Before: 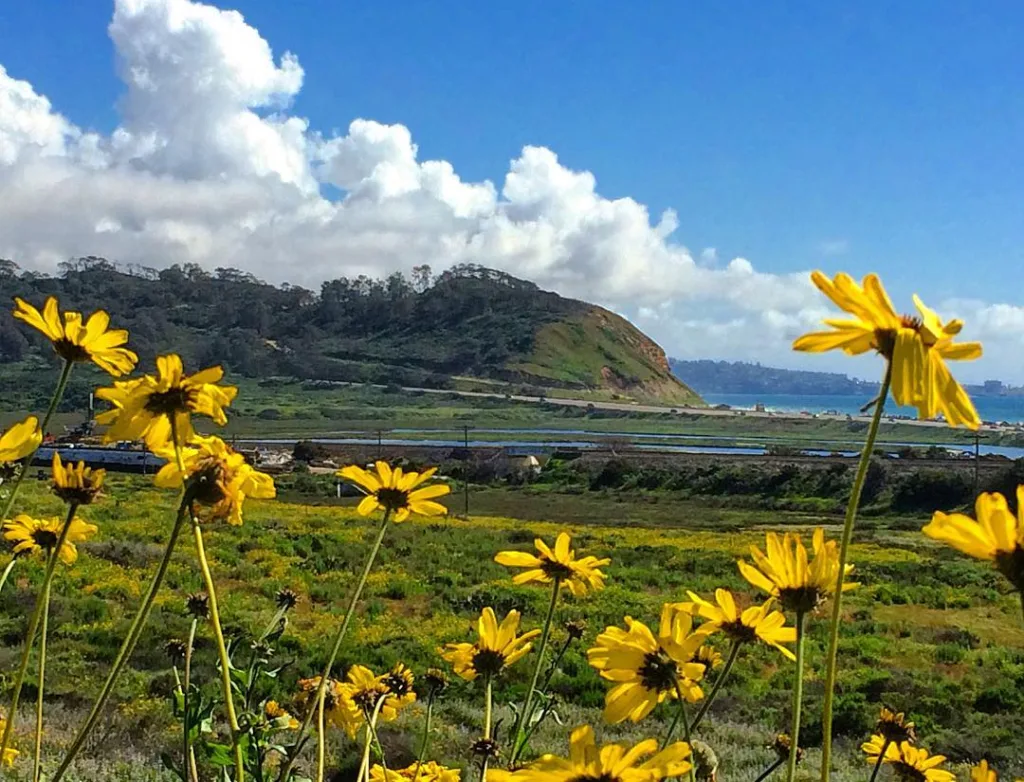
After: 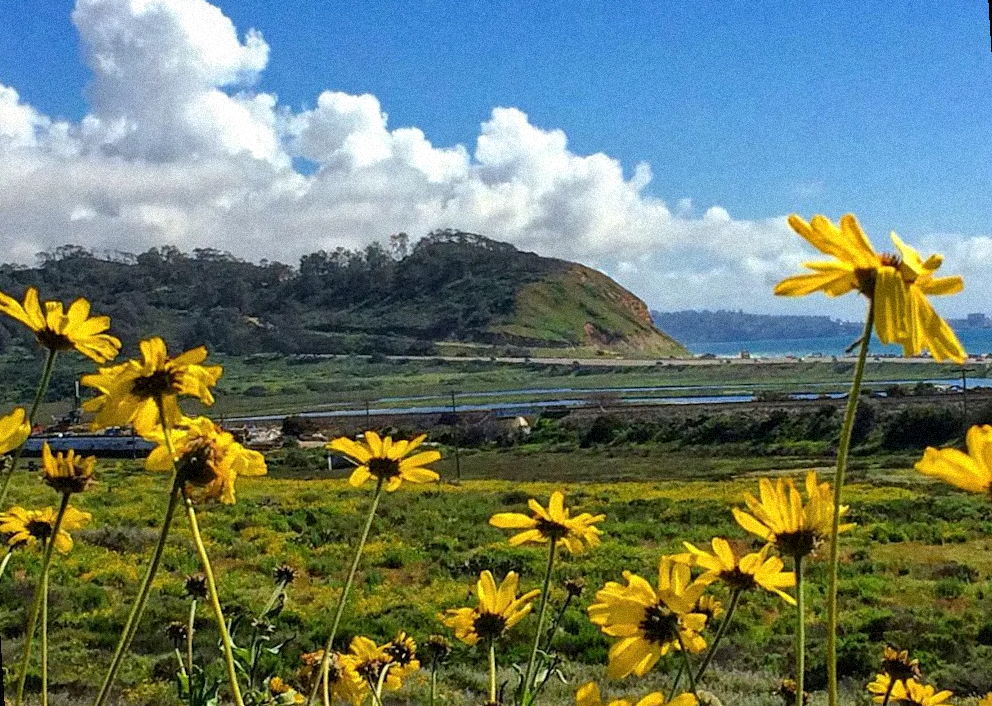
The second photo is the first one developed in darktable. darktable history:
tone equalizer: on, module defaults
grain: strength 35%, mid-tones bias 0%
local contrast: mode bilateral grid, contrast 20, coarseness 50, detail 120%, midtone range 0.2
rotate and perspective: rotation -3.52°, crop left 0.036, crop right 0.964, crop top 0.081, crop bottom 0.919
